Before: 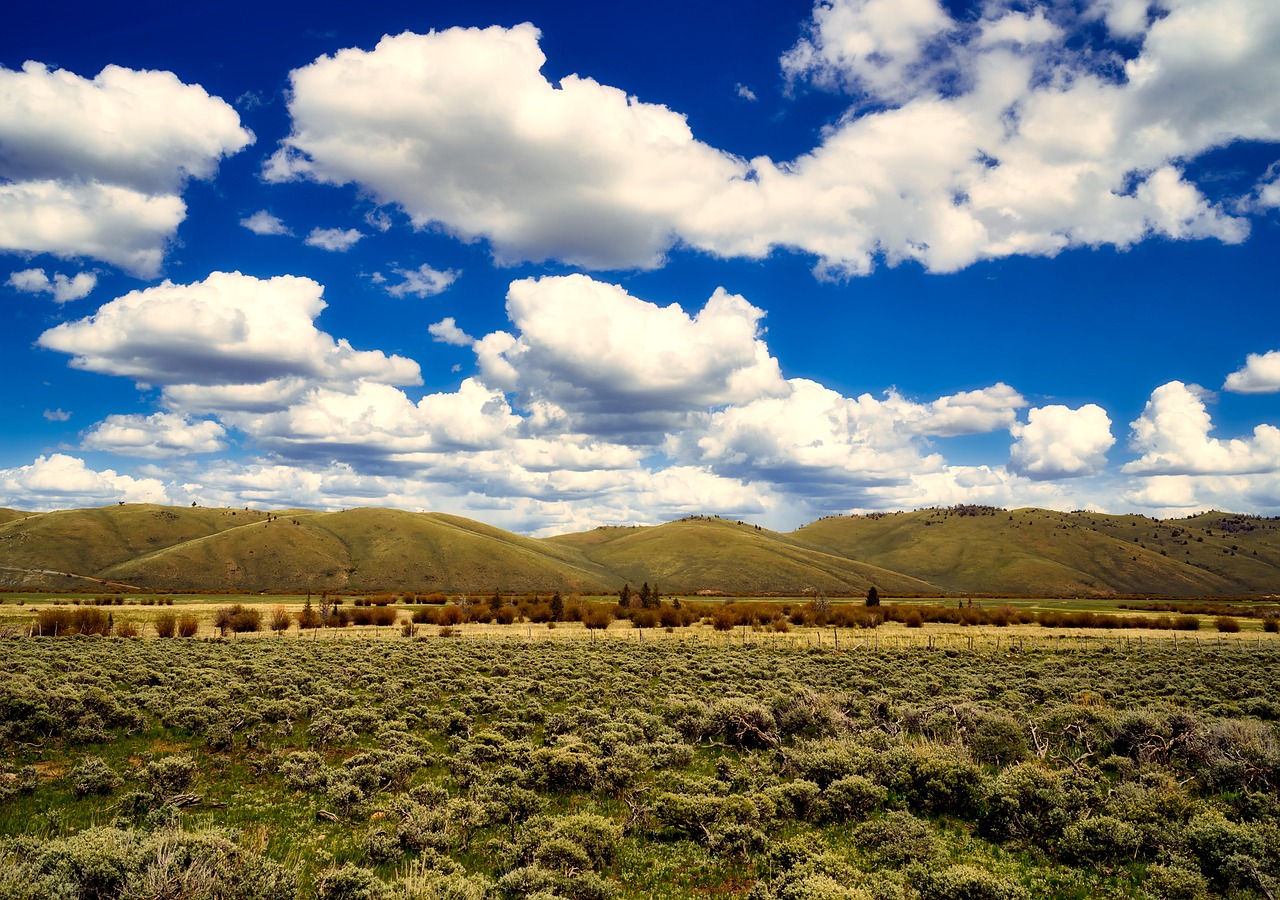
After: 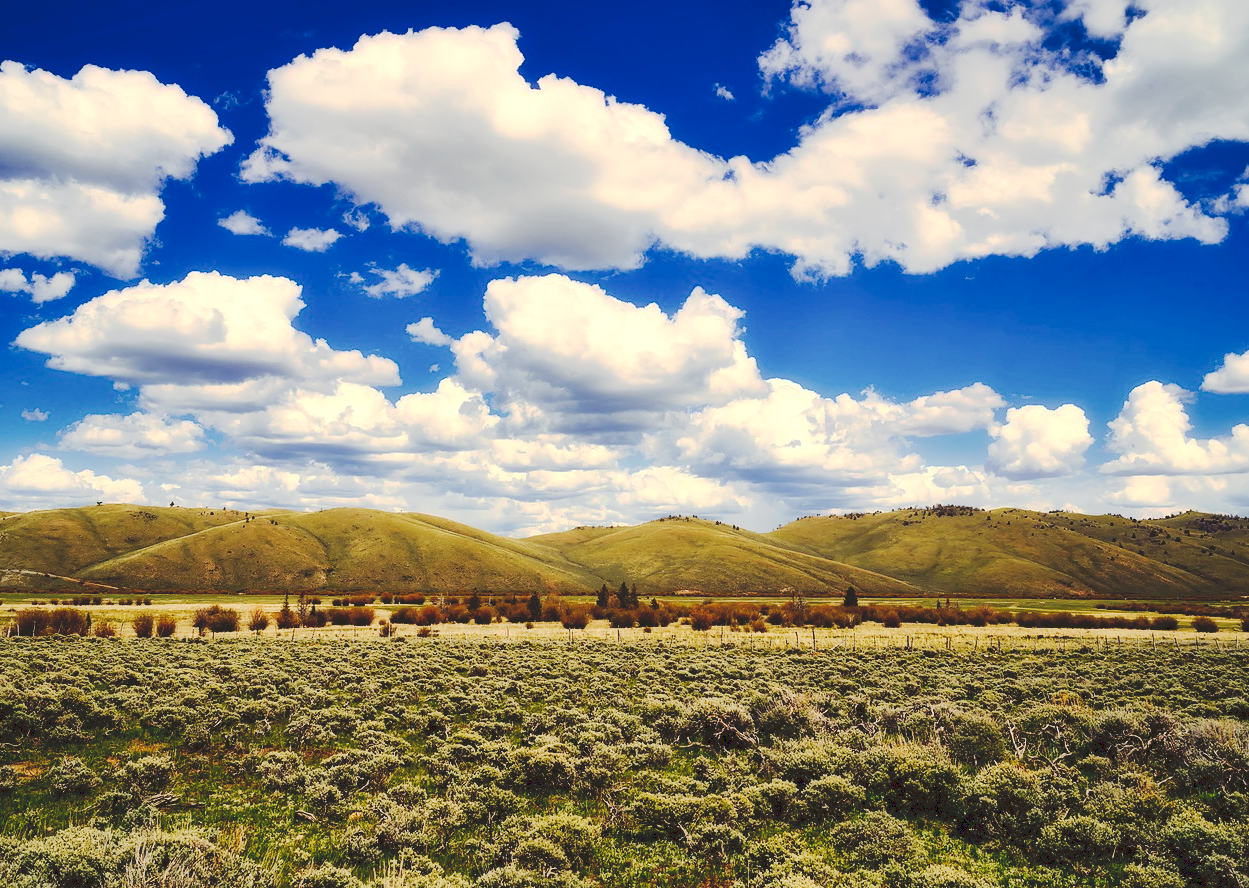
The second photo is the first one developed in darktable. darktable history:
tone curve: curves: ch0 [(0, 0) (0.003, 0.145) (0.011, 0.148) (0.025, 0.15) (0.044, 0.159) (0.069, 0.16) (0.1, 0.164) (0.136, 0.182) (0.177, 0.213) (0.224, 0.247) (0.277, 0.298) (0.335, 0.37) (0.399, 0.456) (0.468, 0.552) (0.543, 0.641) (0.623, 0.713) (0.709, 0.768) (0.801, 0.825) (0.898, 0.868) (1, 1)], preserve colors none
crop and rotate: left 1.774%, right 0.633%, bottom 1.28%
contrast brightness saturation: contrast 0.15, brightness 0.05
